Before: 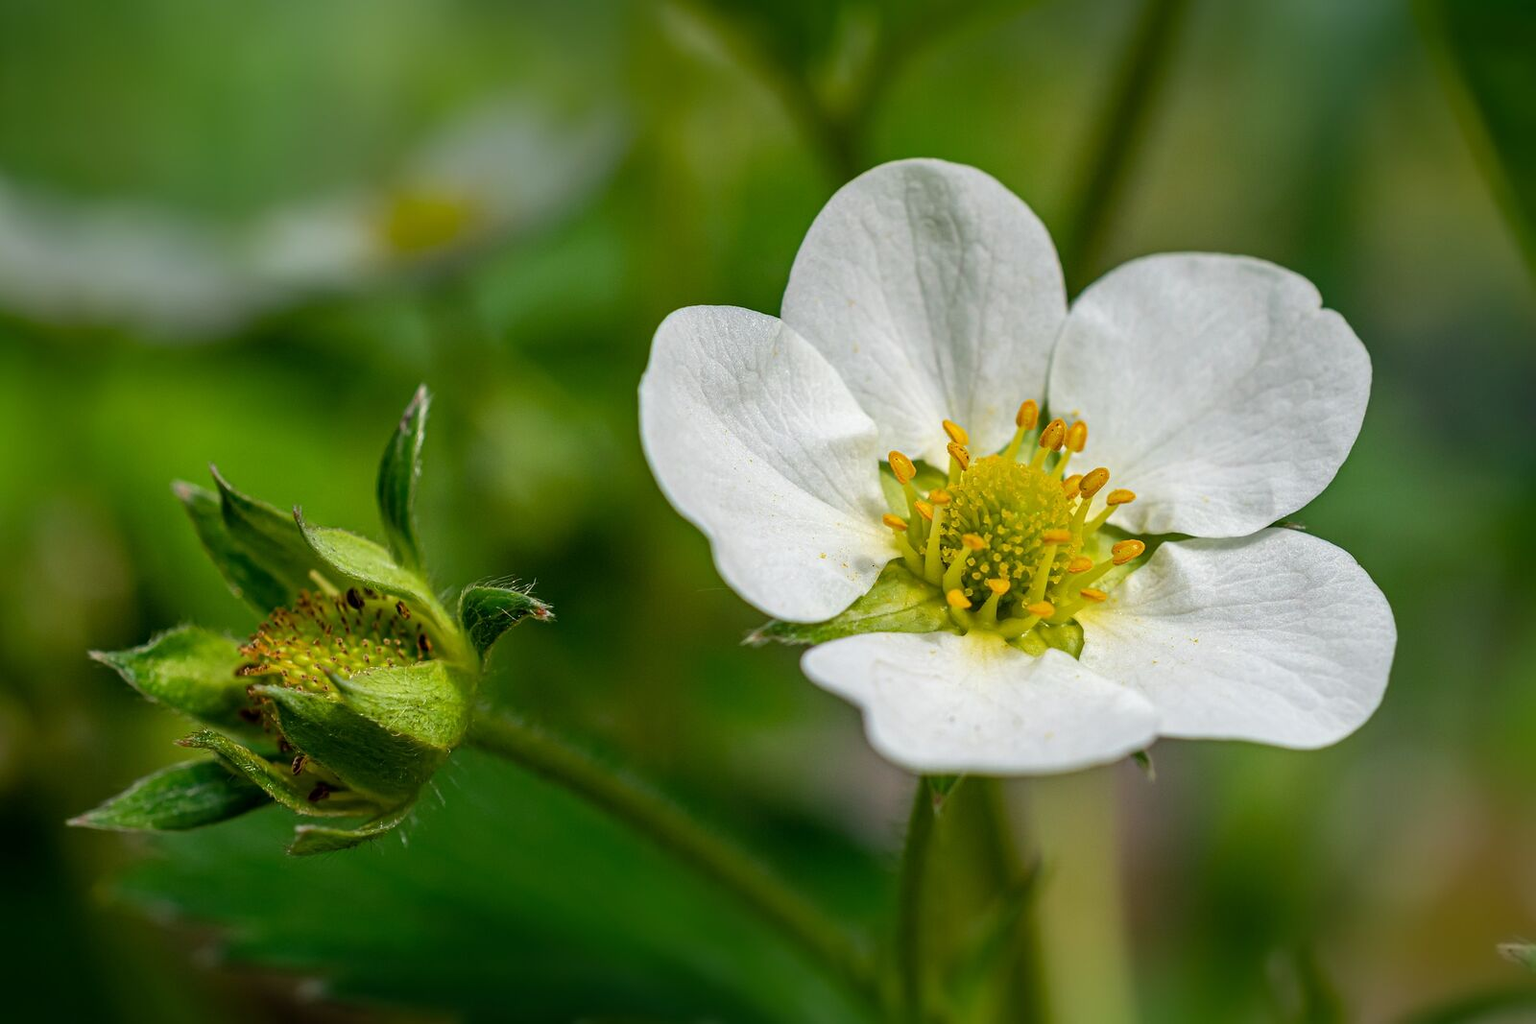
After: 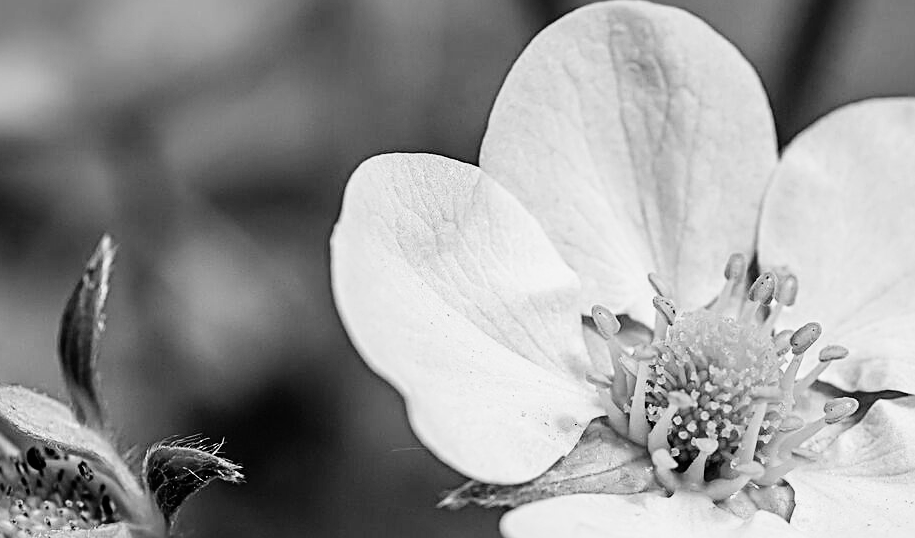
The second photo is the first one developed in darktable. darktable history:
filmic rgb: hardness 4.17, contrast 1.364, color science v6 (2022)
tone curve: curves: ch0 [(0, 0) (0.389, 0.458) (0.745, 0.82) (0.849, 0.917) (0.919, 0.969) (1, 1)]; ch1 [(0, 0) (0.437, 0.404) (0.5, 0.5) (0.529, 0.55) (0.58, 0.6) (0.616, 0.649) (1, 1)]; ch2 [(0, 0) (0.442, 0.428) (0.5, 0.5) (0.525, 0.543) (0.585, 0.62) (1, 1)], color space Lab, independent channels, preserve colors none
sharpen: radius 2.543, amount 0.636
monochrome: on, module defaults
crop: left 20.932%, top 15.471%, right 21.848%, bottom 34.081%
color zones: curves: ch1 [(0, 0.006) (0.094, 0.285) (0.171, 0.001) (0.429, 0.001) (0.571, 0.003) (0.714, 0.004) (0.857, 0.004) (1, 0.006)]
white balance: emerald 1
